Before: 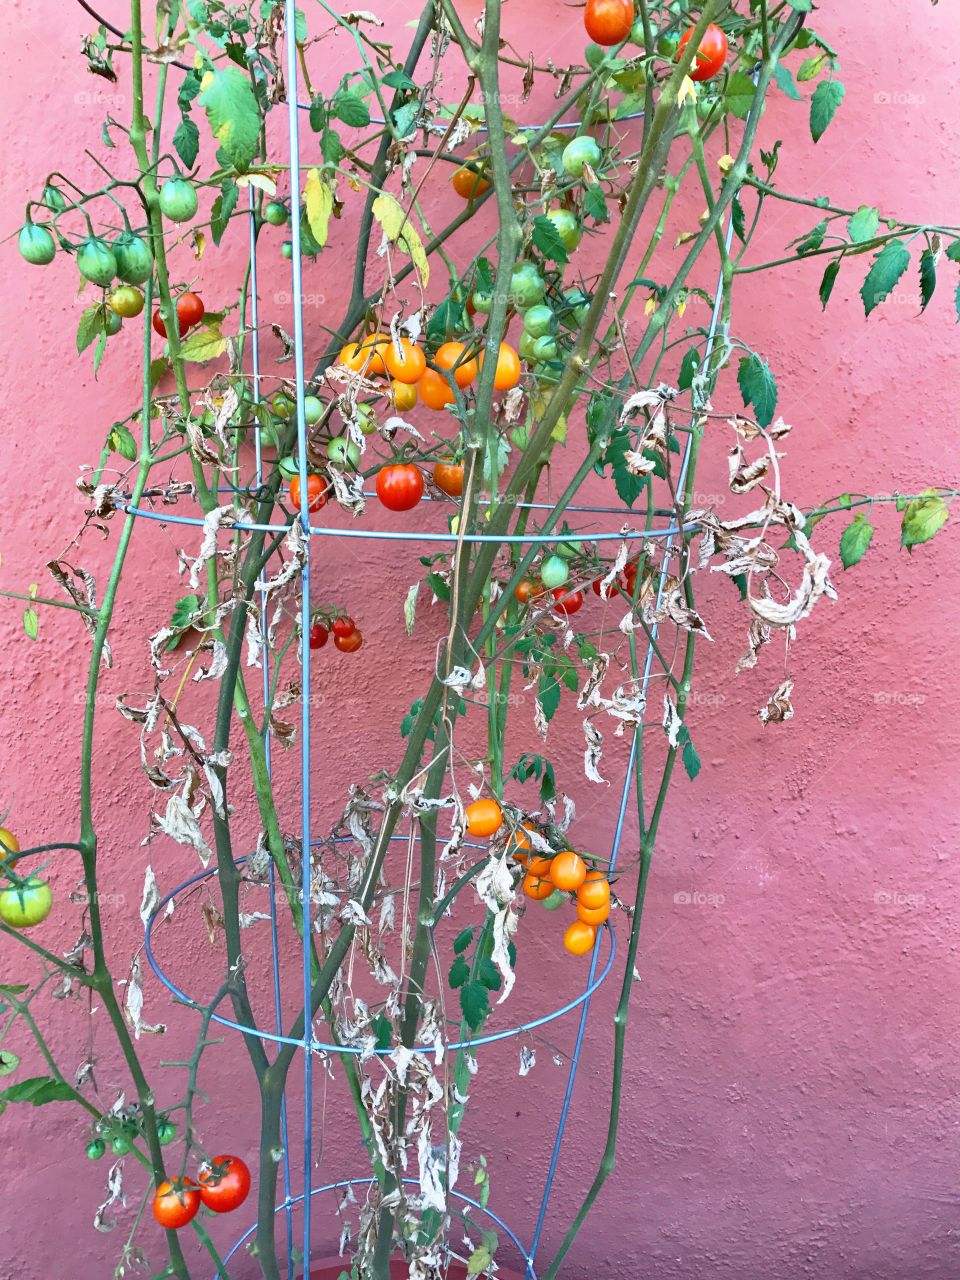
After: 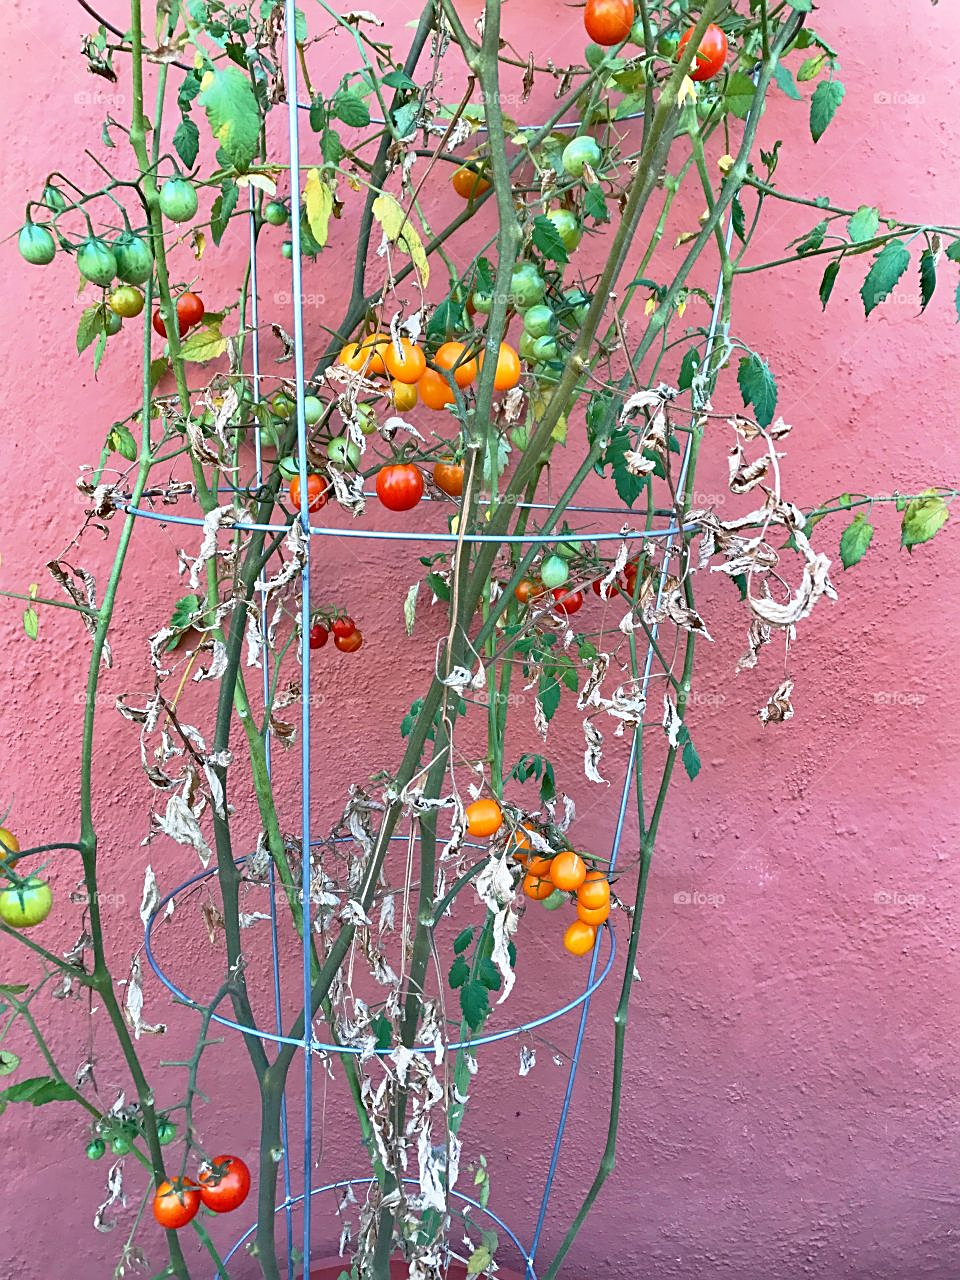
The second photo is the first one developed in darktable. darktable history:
sharpen: amount 0.499
exposure: black level correction 0.001, compensate exposure bias true, compensate highlight preservation false
